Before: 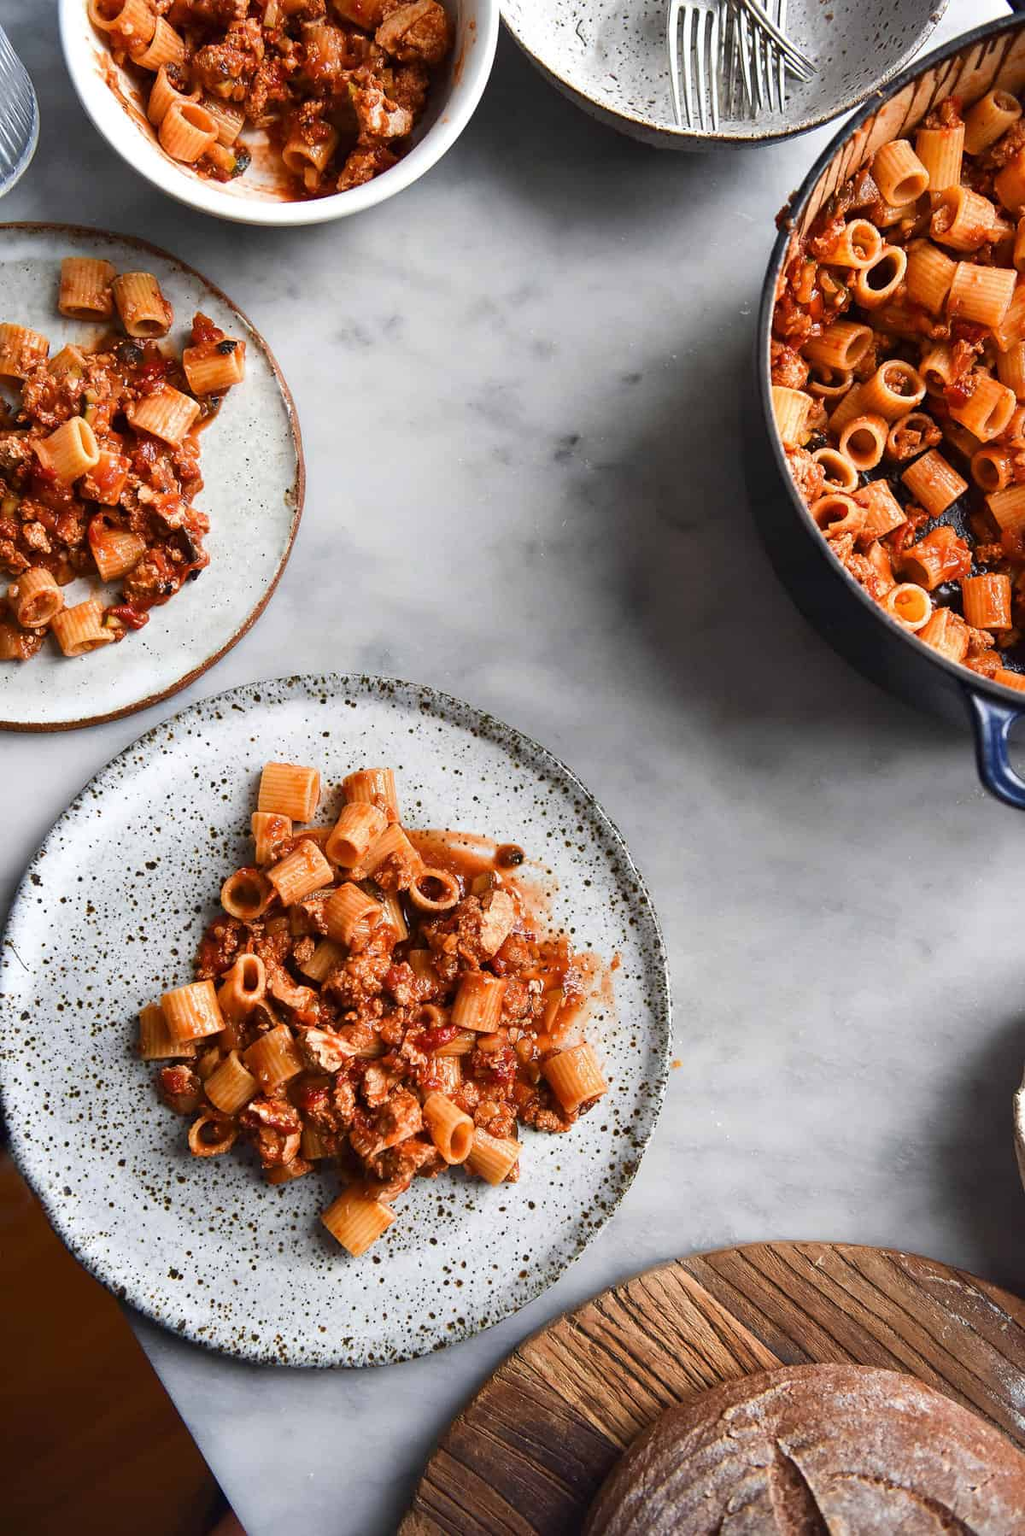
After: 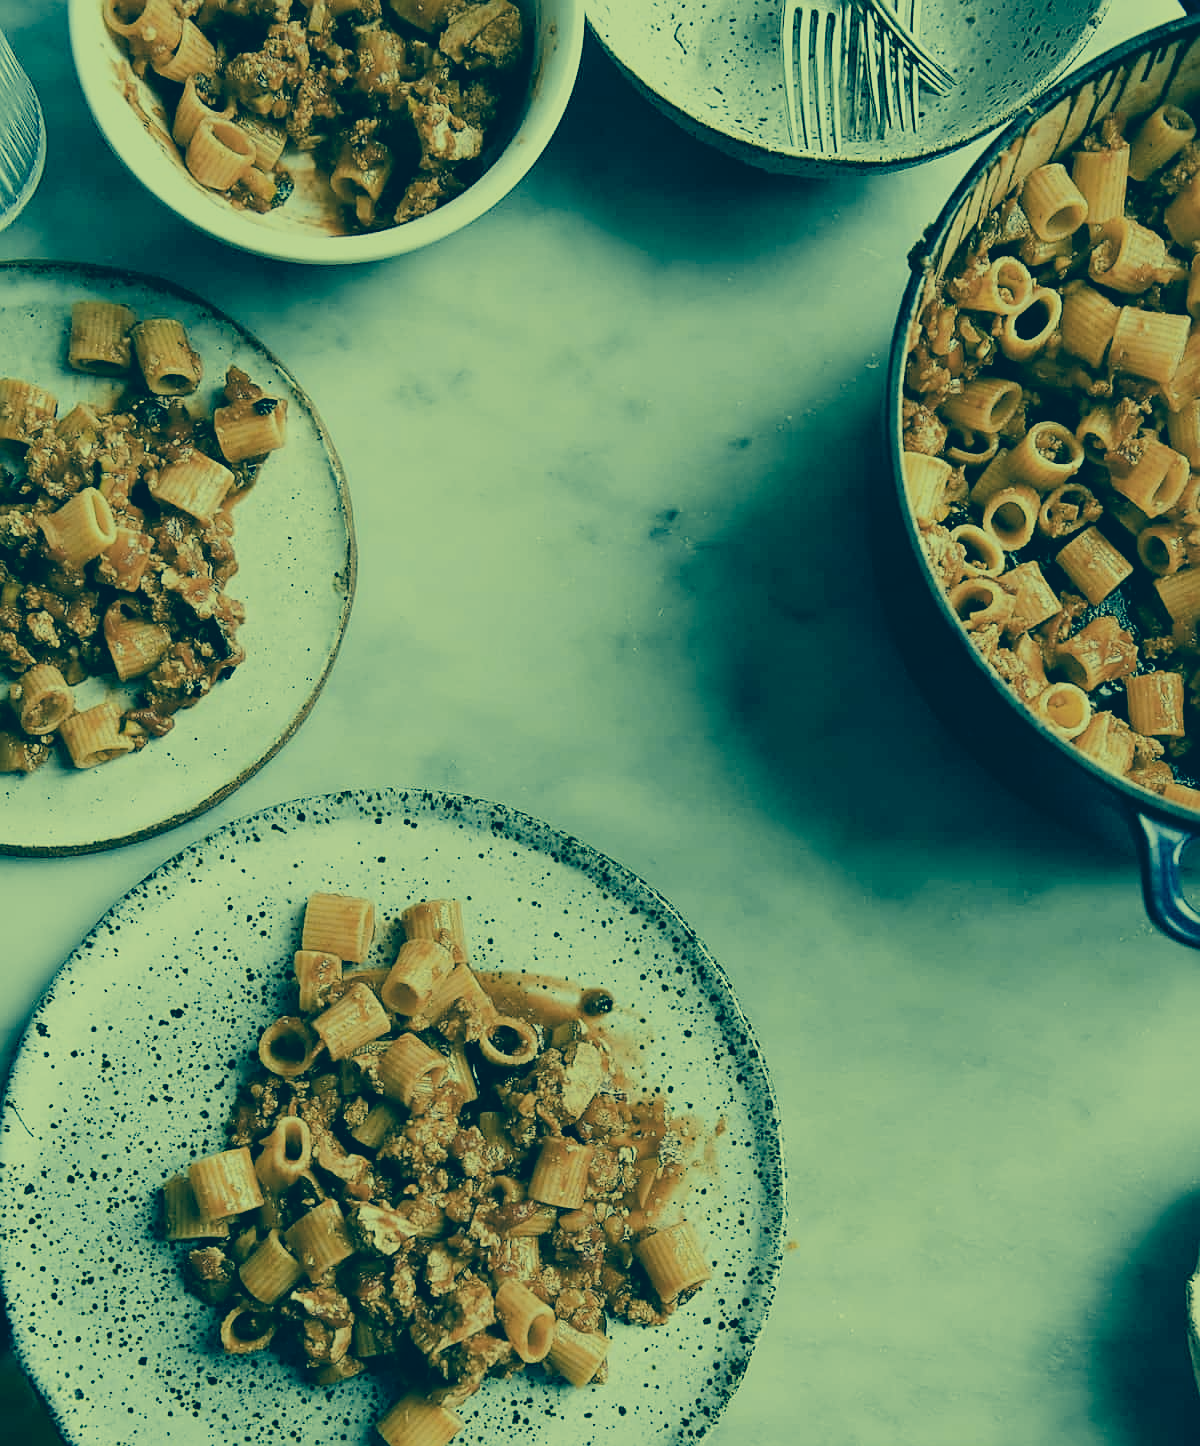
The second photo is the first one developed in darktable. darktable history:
filmic rgb: black relative exposure -7.21 EV, white relative exposure 5.38 EV, hardness 3.03
contrast brightness saturation: contrast -0.047, saturation -0.399
exposure: compensate highlight preservation false
crop: bottom 19.536%
sharpen: on, module defaults
color correction: highlights a* -15.45, highlights b* 39.93, shadows a* -39.9, shadows b* -26.64
color zones: curves: ch1 [(0, 0.469) (0.072, 0.457) (0.243, 0.494) (0.429, 0.5) (0.571, 0.5) (0.714, 0.5) (0.857, 0.5) (1, 0.469)]; ch2 [(0, 0.499) (0.143, 0.467) (0.242, 0.436) (0.429, 0.493) (0.571, 0.5) (0.714, 0.5) (0.857, 0.5) (1, 0.499)]
tone equalizer: on, module defaults
